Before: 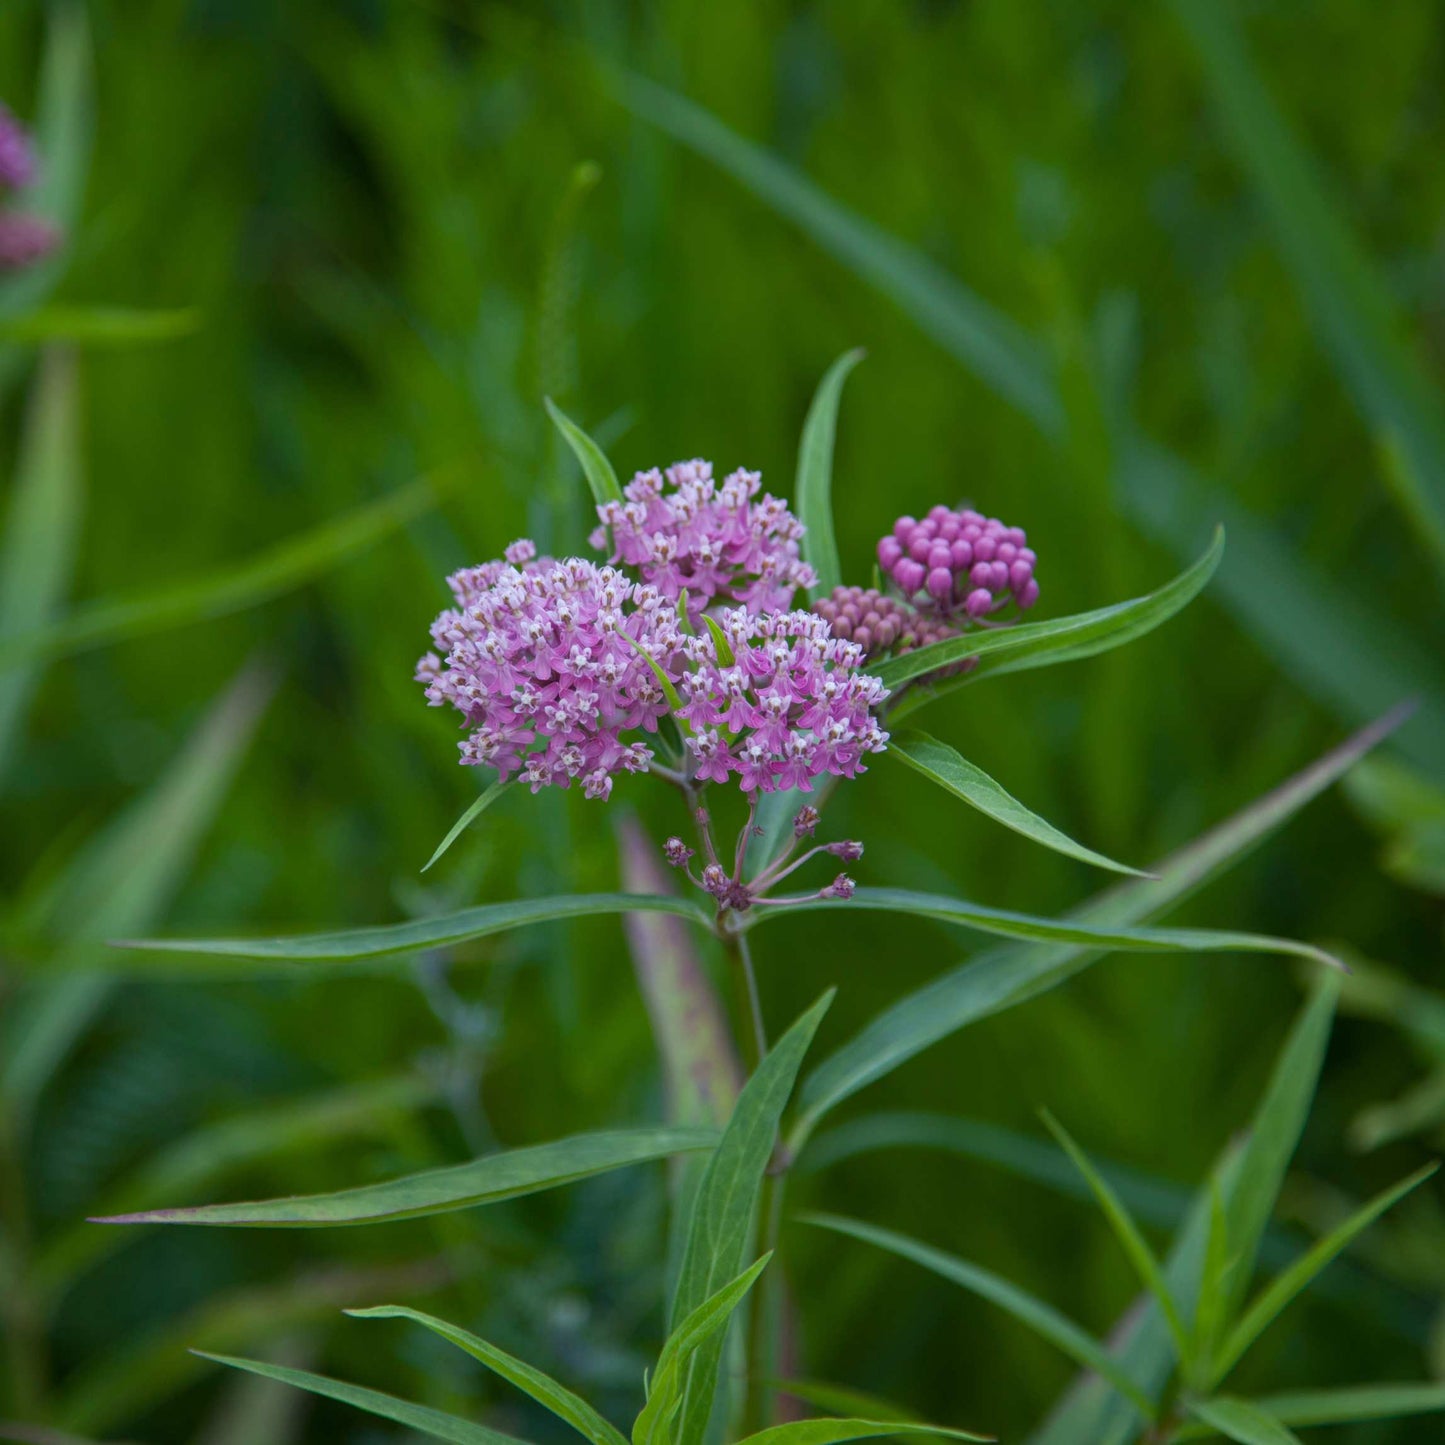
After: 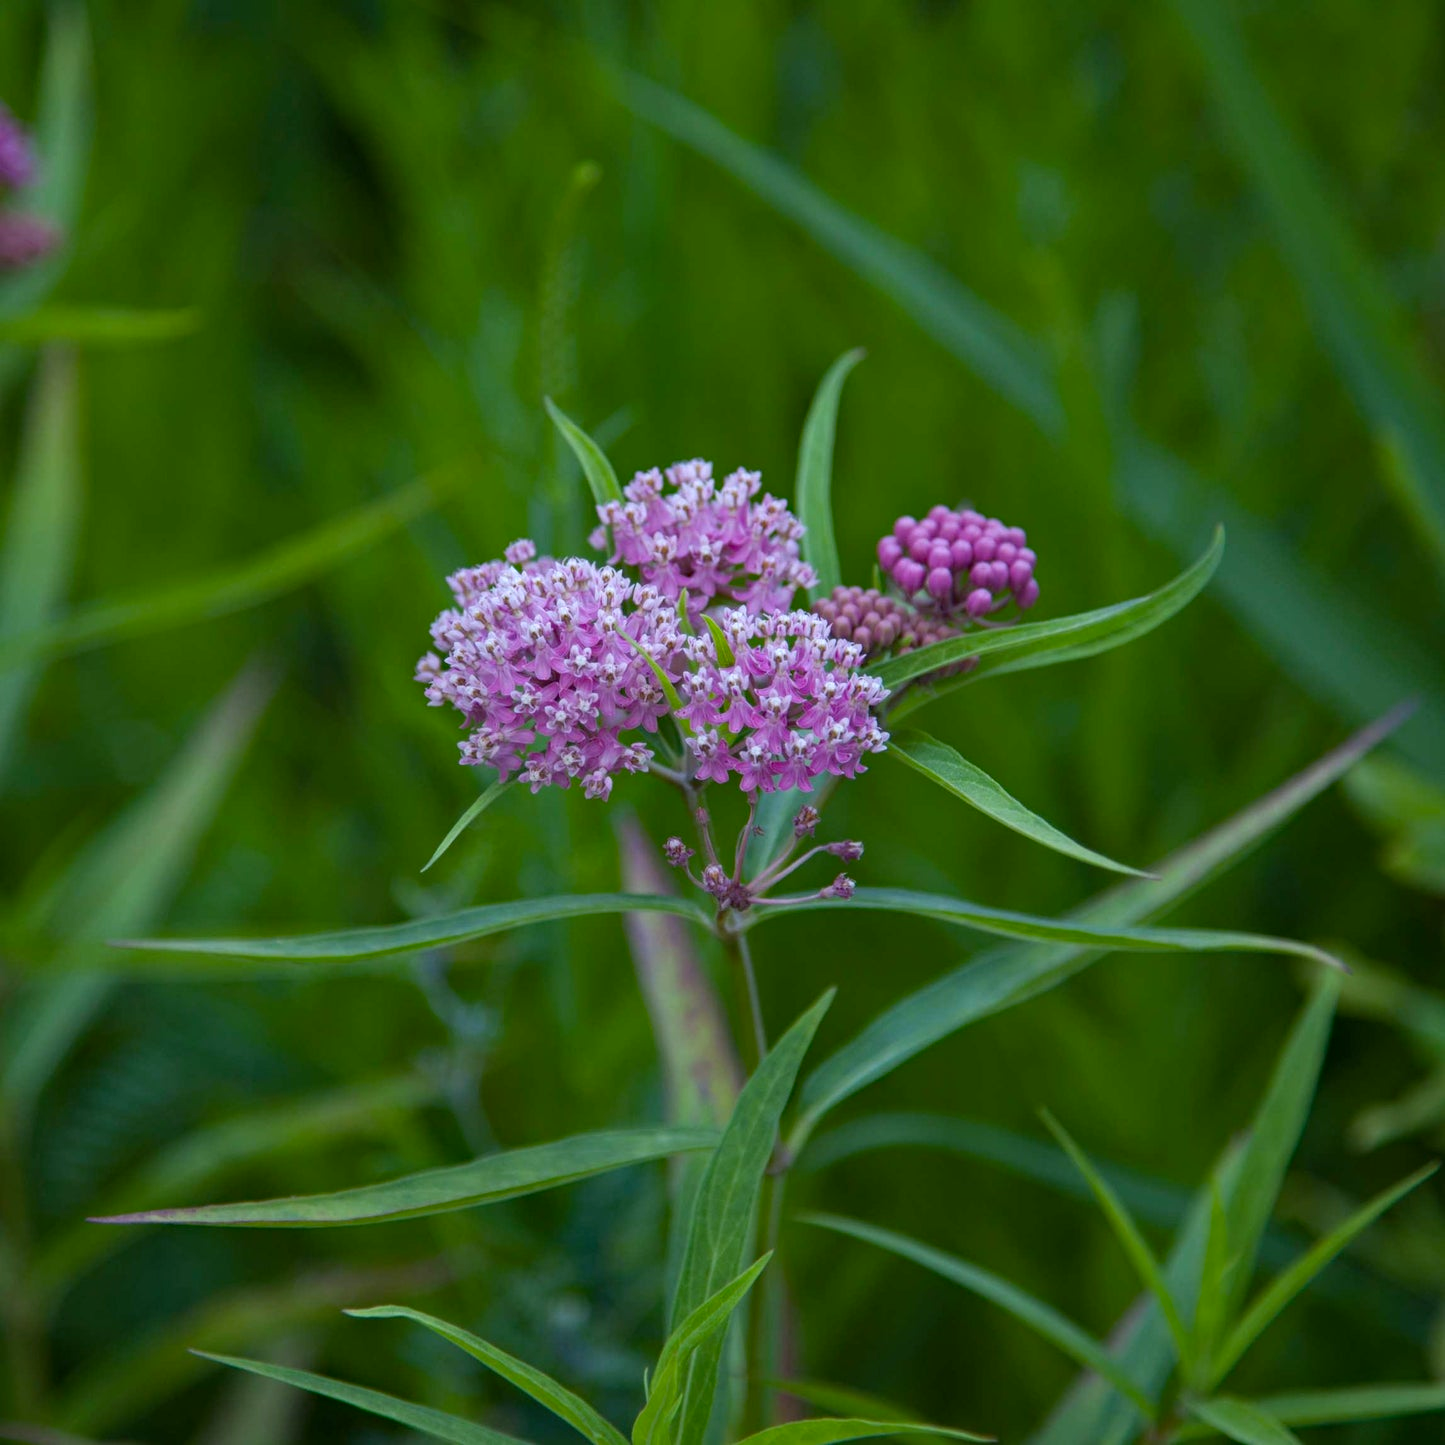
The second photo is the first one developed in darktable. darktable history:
shadows and highlights: radius 93.07, shadows -14.46, white point adjustment 0.23, highlights 31.48, compress 48.23%, highlights color adjustment 52.79%, soften with gaussian
white balance: red 0.983, blue 1.036
haze removal: compatibility mode true, adaptive false
